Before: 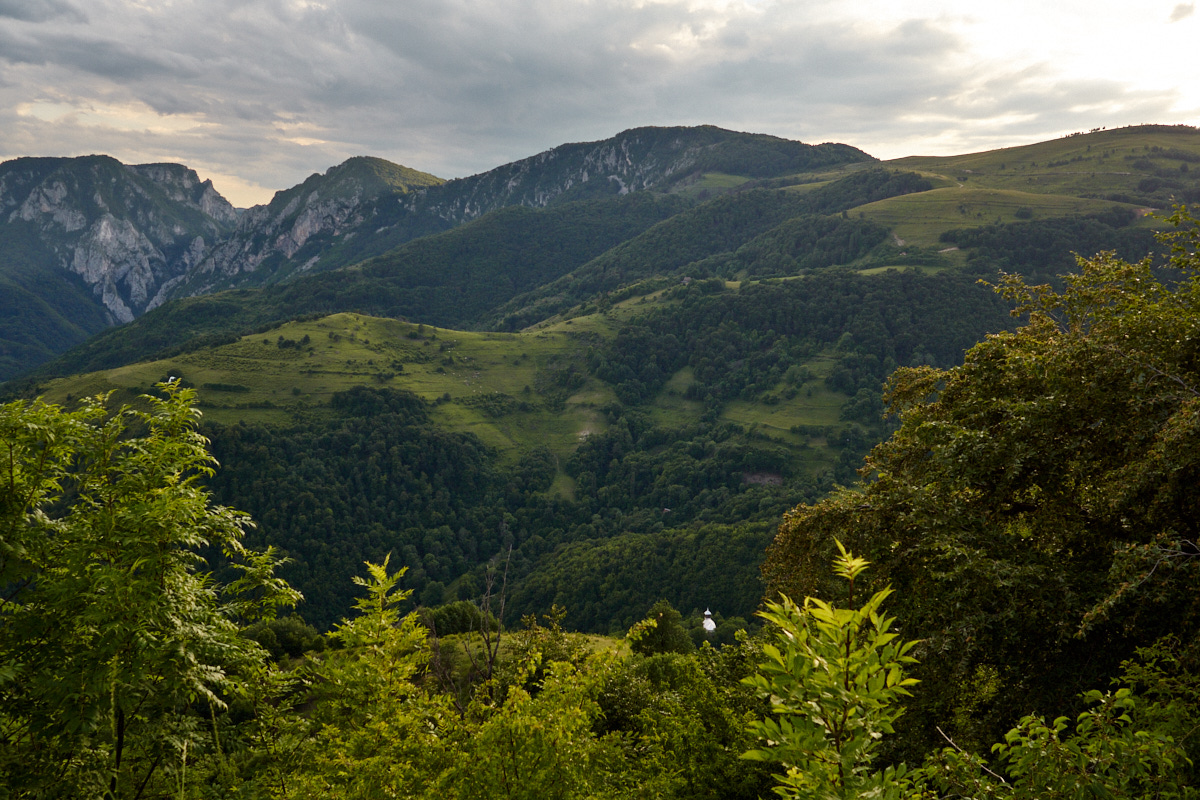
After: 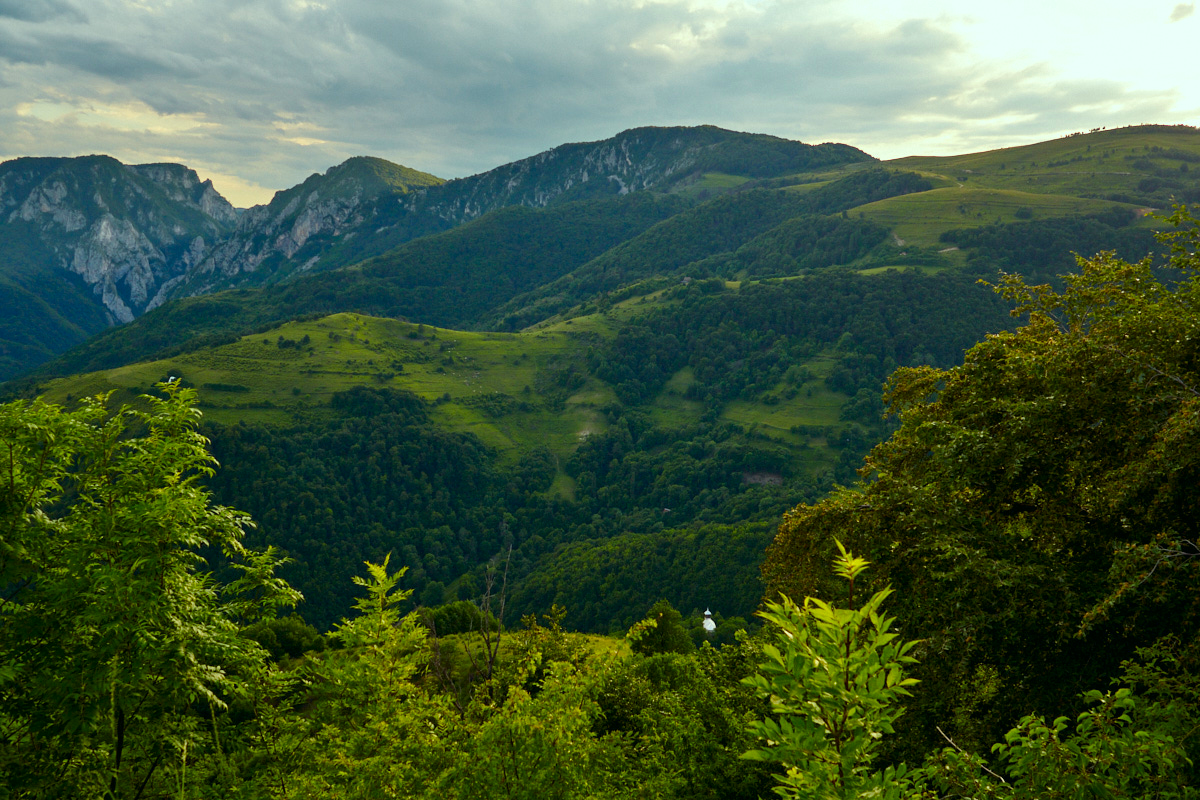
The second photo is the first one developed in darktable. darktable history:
color correction: highlights a* -7.28, highlights b* 1.52, shadows a* -2.87, saturation 1.42
